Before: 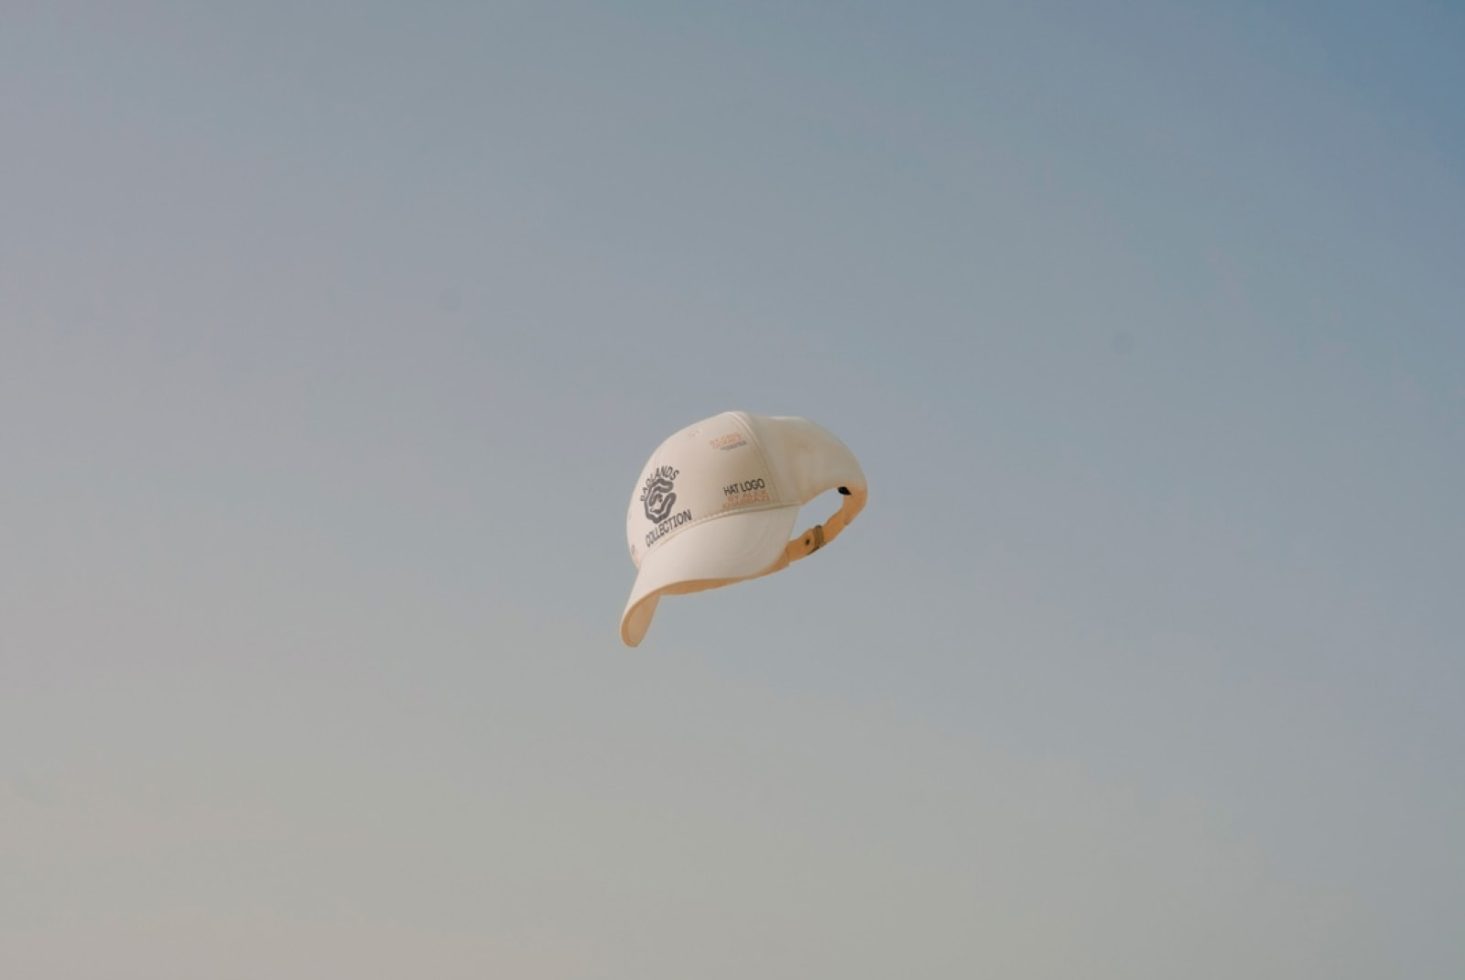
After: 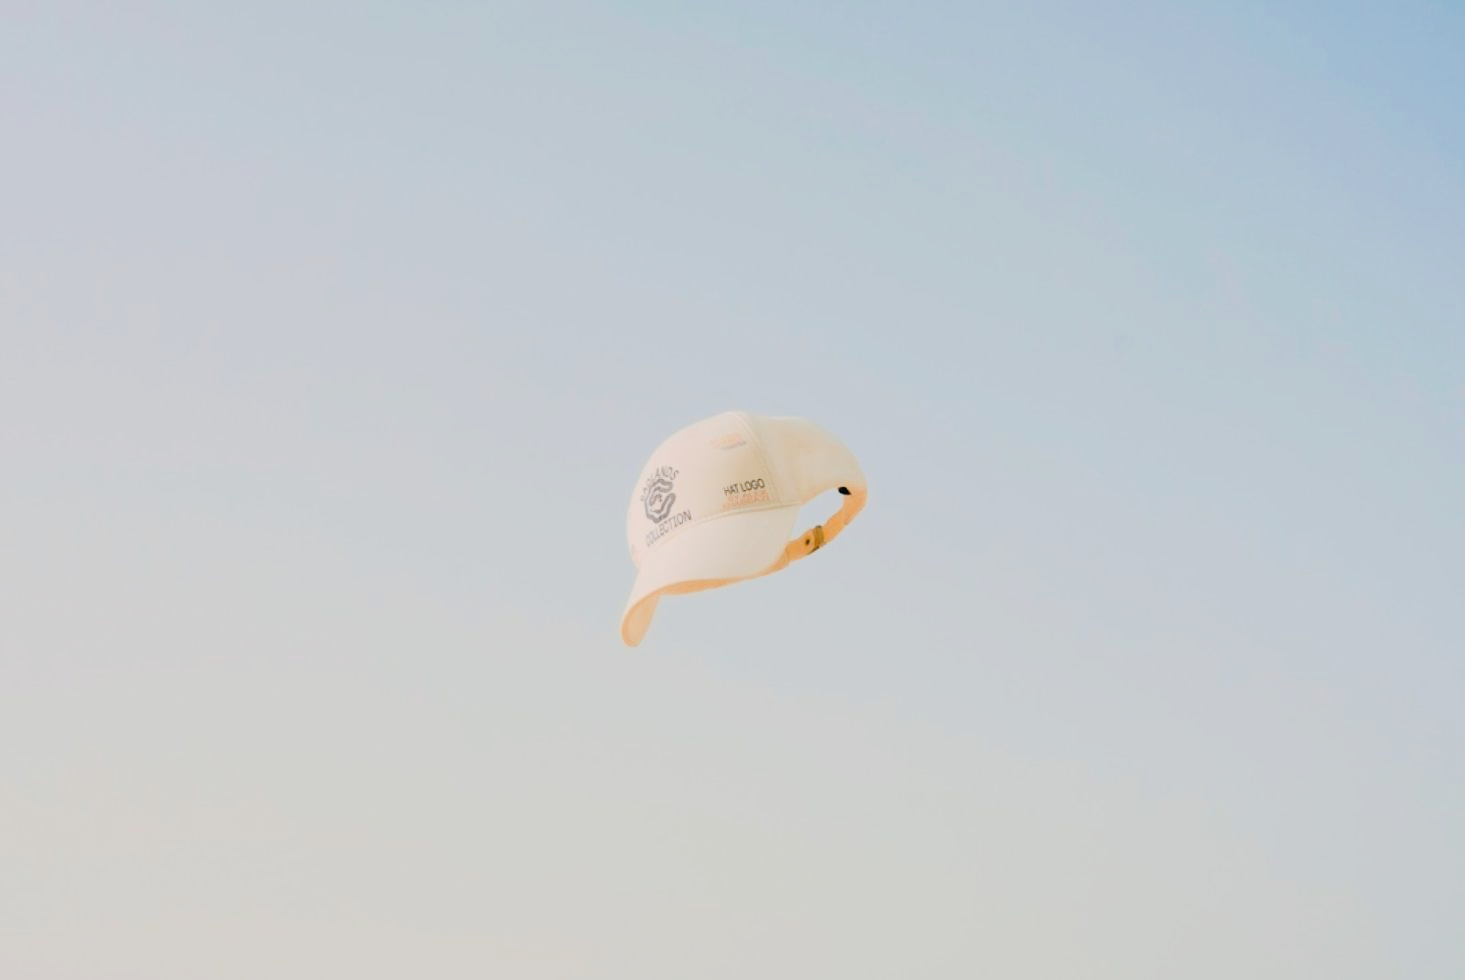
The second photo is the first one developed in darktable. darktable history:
filmic rgb: black relative exposure -6.15 EV, white relative exposure 6.96 EV, hardness 2.23, color science v6 (2022)
color balance rgb: perceptual saturation grading › global saturation 20%, perceptual saturation grading › highlights -25%, perceptual saturation grading › shadows 25%
contrast brightness saturation: contrast 0.2, brightness 0.15, saturation 0.14
tone curve: curves: ch0 [(0, 0) (0.003, 0.018) (0.011, 0.024) (0.025, 0.038) (0.044, 0.067) (0.069, 0.098) (0.1, 0.13) (0.136, 0.165) (0.177, 0.205) (0.224, 0.249) (0.277, 0.304) (0.335, 0.365) (0.399, 0.432) (0.468, 0.505) (0.543, 0.579) (0.623, 0.652) (0.709, 0.725) (0.801, 0.802) (0.898, 0.876) (1, 1)], preserve colors none
exposure: black level correction 0, exposure 0.7 EV, compensate exposure bias true, compensate highlight preservation false
